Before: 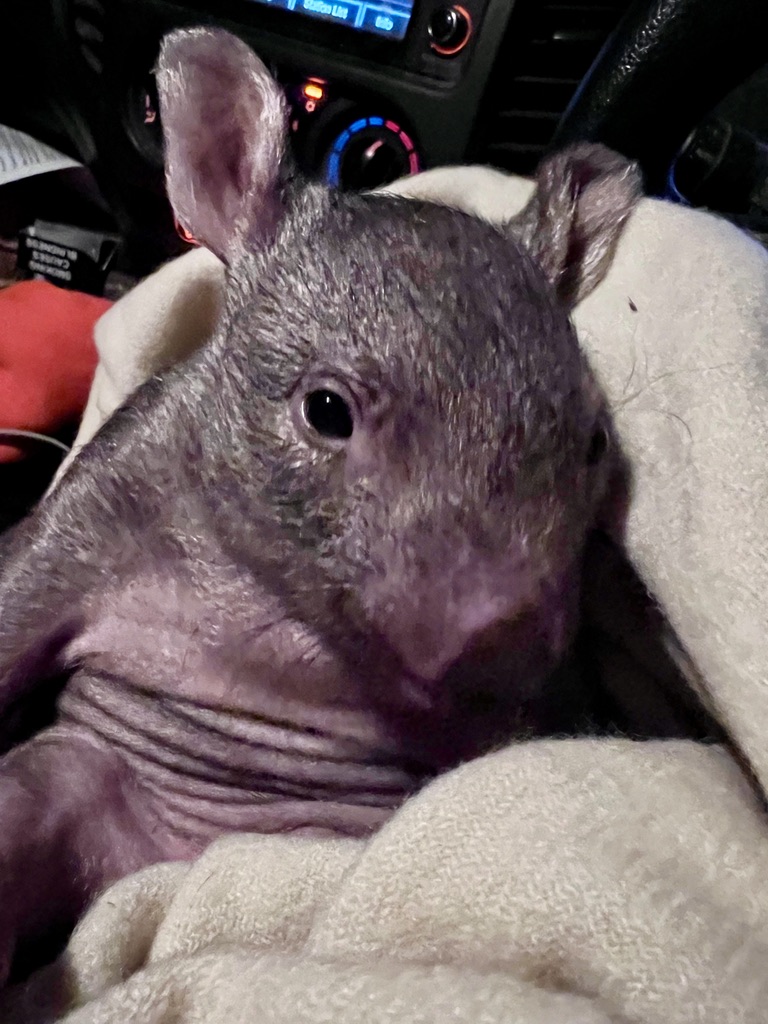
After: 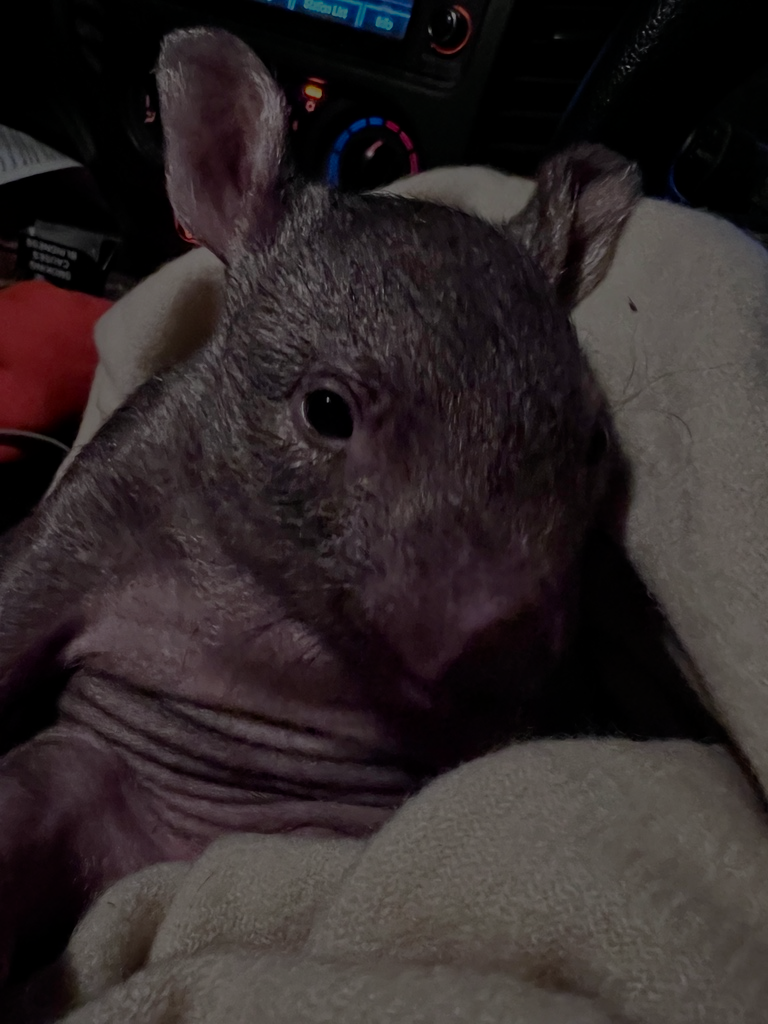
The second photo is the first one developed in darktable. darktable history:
tone equalizer: -8 EV -0.002 EV, -7 EV 0.005 EV, -6 EV -0.008 EV, -5 EV 0.007 EV, -4 EV -0.042 EV, -3 EV -0.233 EV, -2 EV -0.662 EV, -1 EV -0.983 EV, +0 EV -0.969 EV, smoothing diameter 2%, edges refinement/feathering 20, mask exposure compensation -1.57 EV, filter diffusion 5
exposure: exposure -2.446 EV, compensate highlight preservation false
